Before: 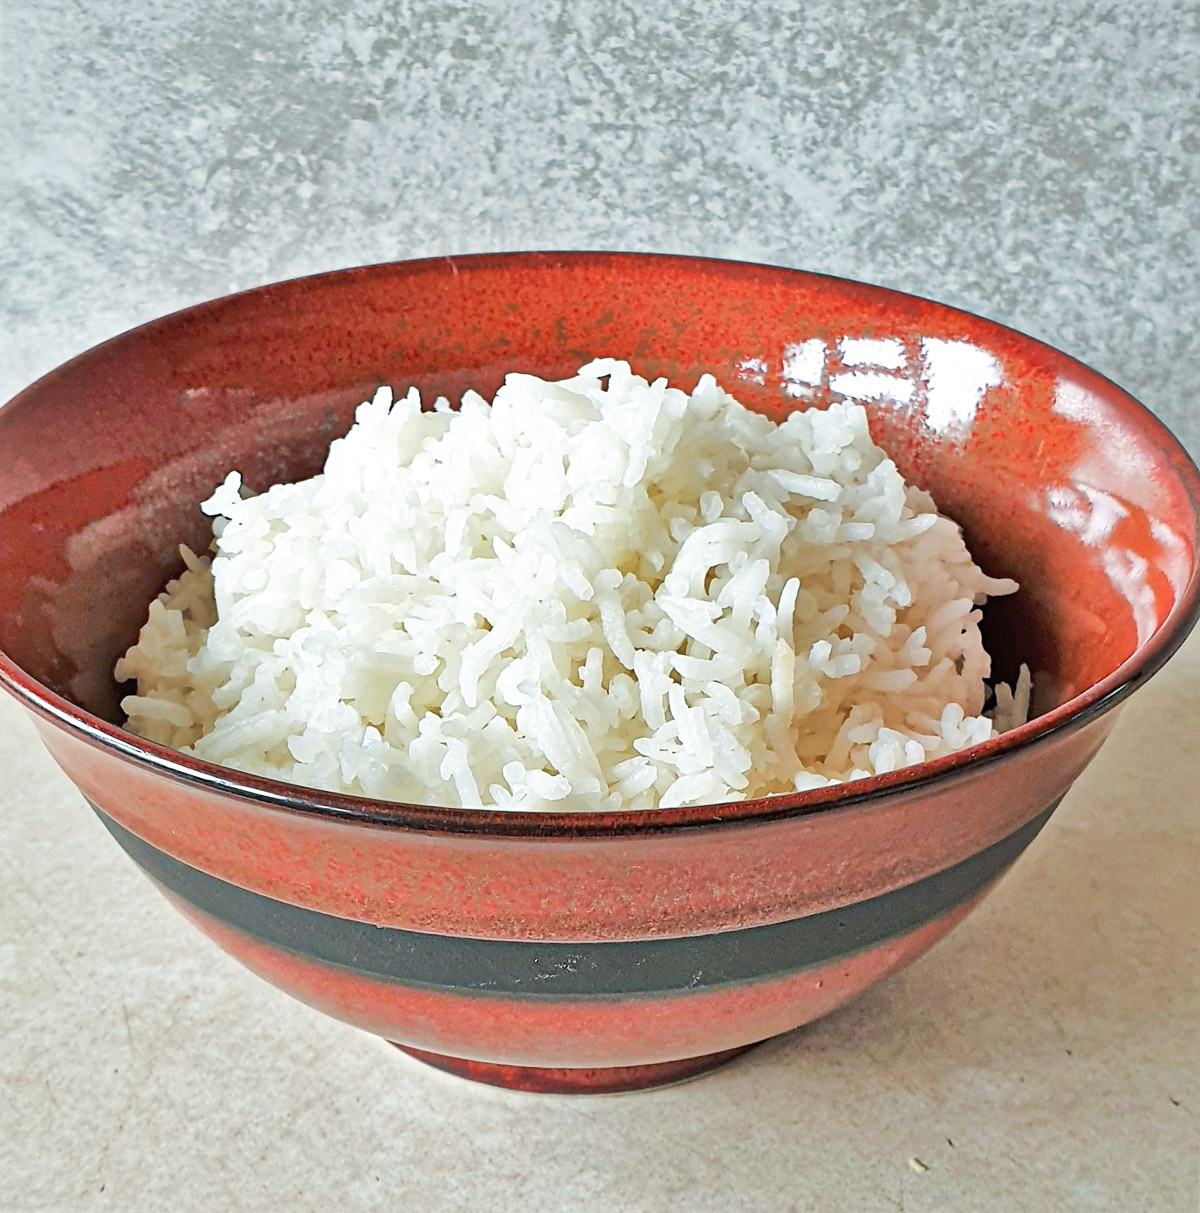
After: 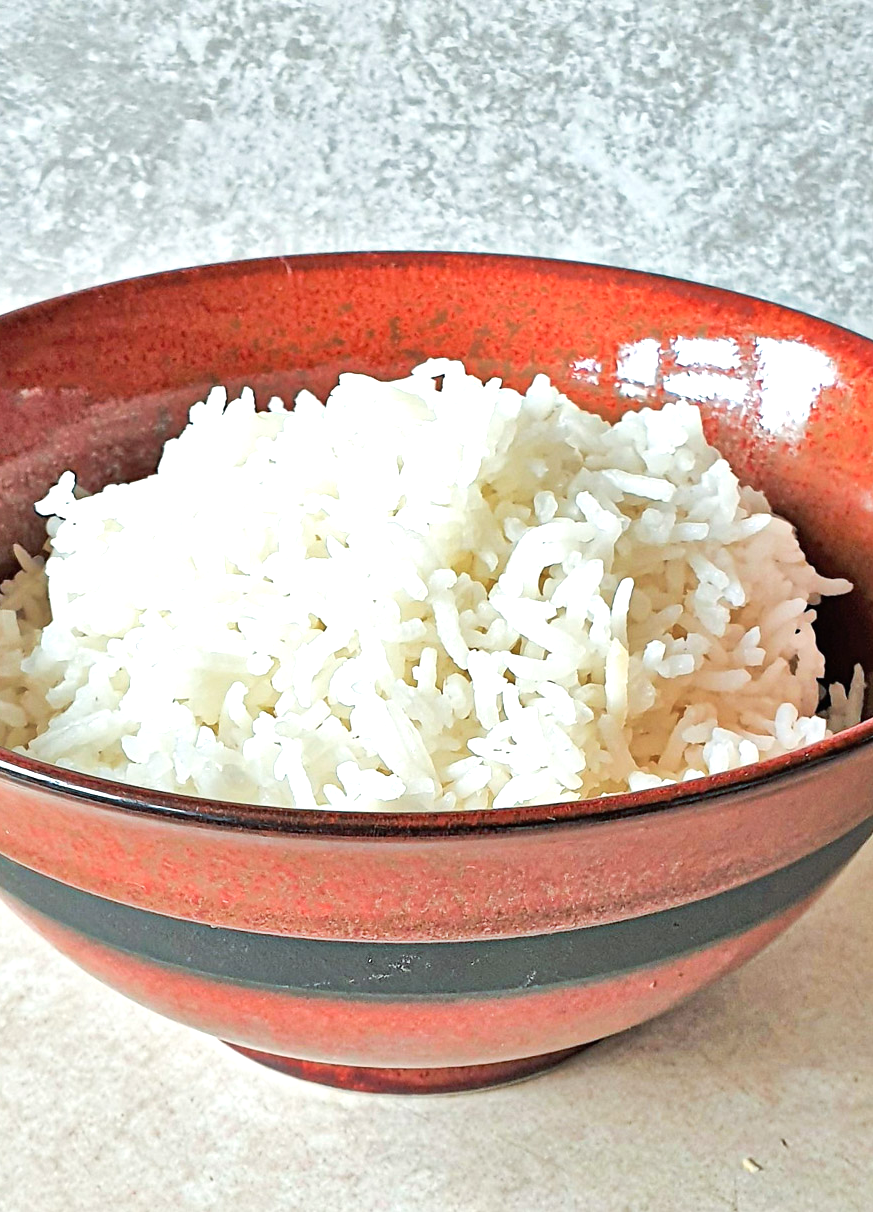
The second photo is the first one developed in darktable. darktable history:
crop: left 13.847%, right 13.37%
tone equalizer: -8 EV -0.395 EV, -7 EV -0.389 EV, -6 EV -0.336 EV, -5 EV -0.226 EV, -3 EV 0.213 EV, -2 EV 0.336 EV, -1 EV 0.37 EV, +0 EV 0.43 EV
